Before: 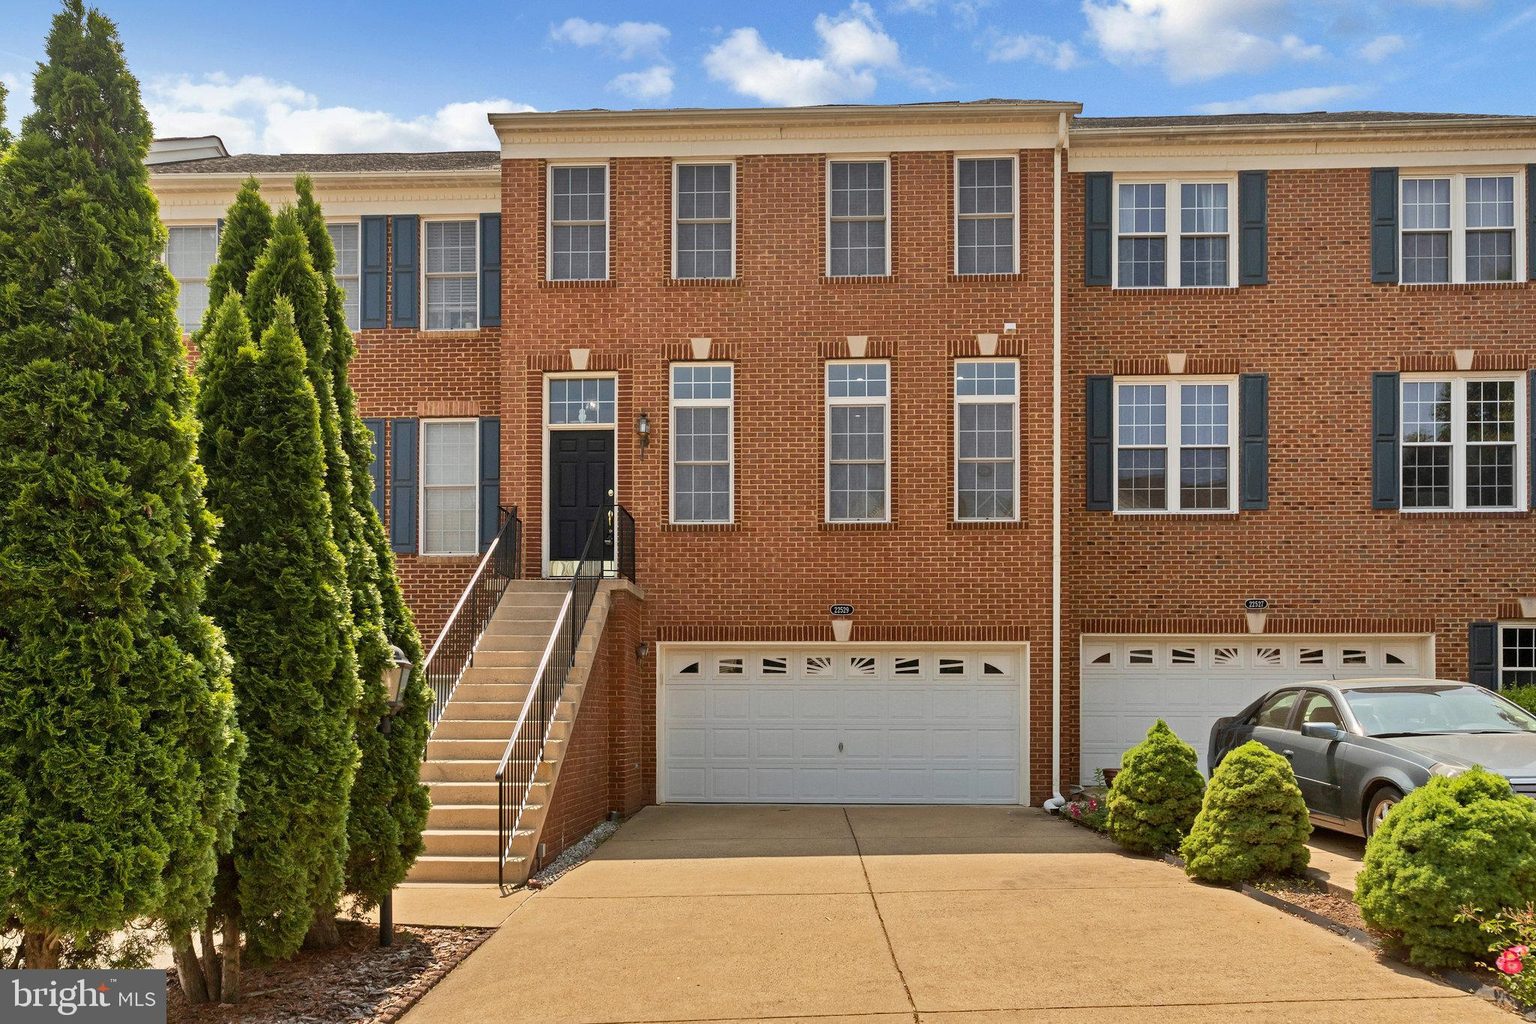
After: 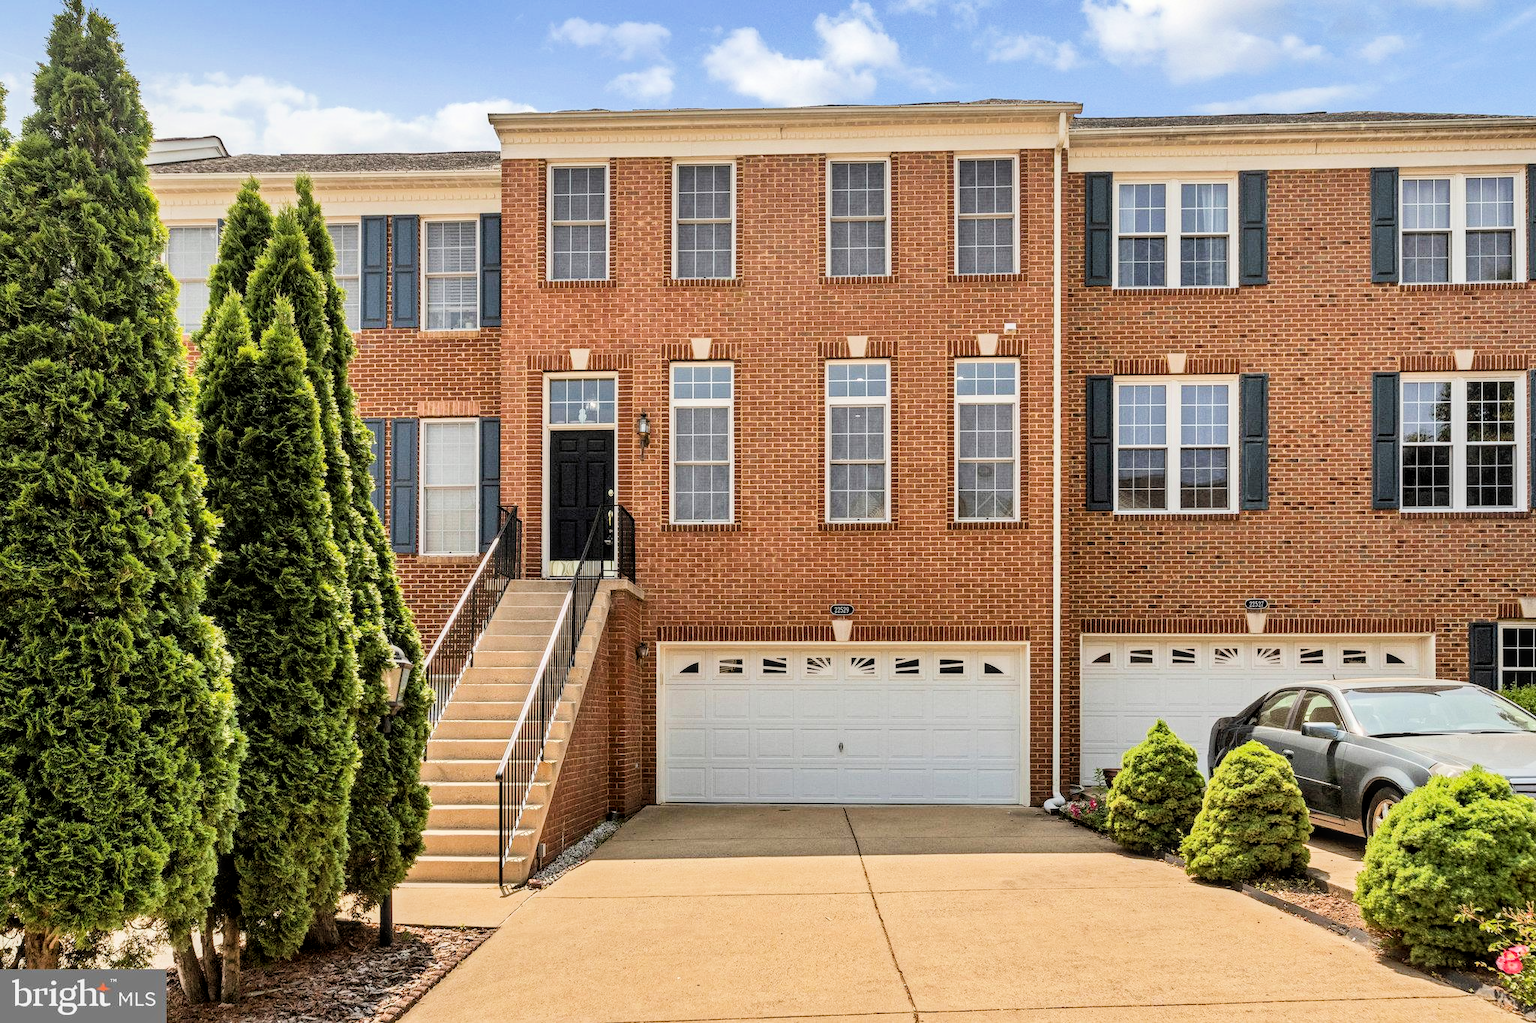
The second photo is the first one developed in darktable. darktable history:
color balance rgb: on, module defaults
local contrast: on, module defaults
filmic rgb: black relative exposure -5 EV, hardness 2.88, contrast 1.3
exposure "scene-referred default": black level correction 0, exposure 0.7 EV, compensate exposure bias true, compensate highlight preservation false
